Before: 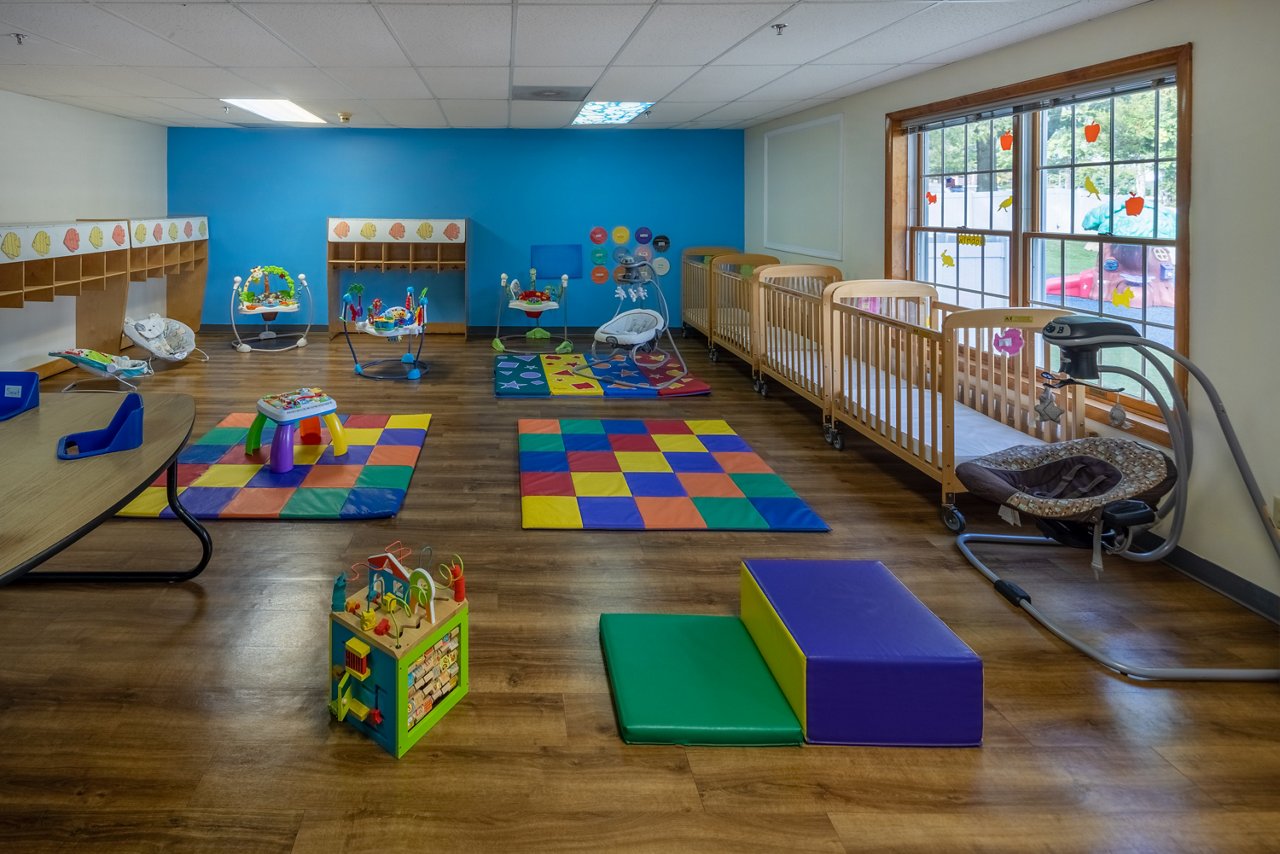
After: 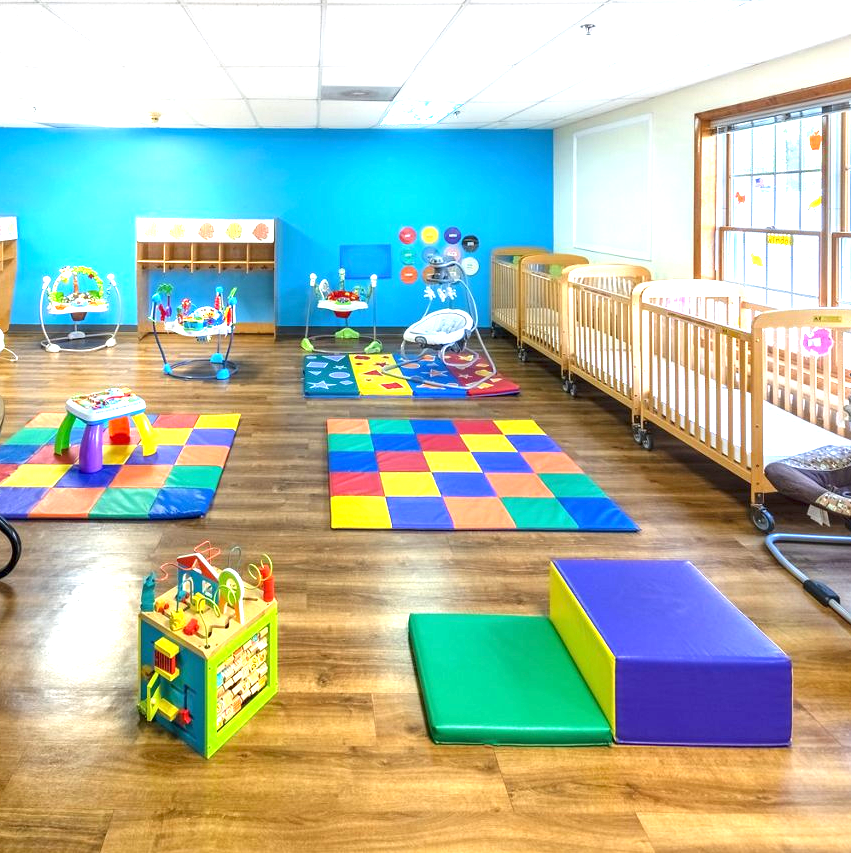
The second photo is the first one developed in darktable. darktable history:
crop and rotate: left 14.972%, right 18.468%
exposure: exposure 2.001 EV, compensate highlight preservation false
